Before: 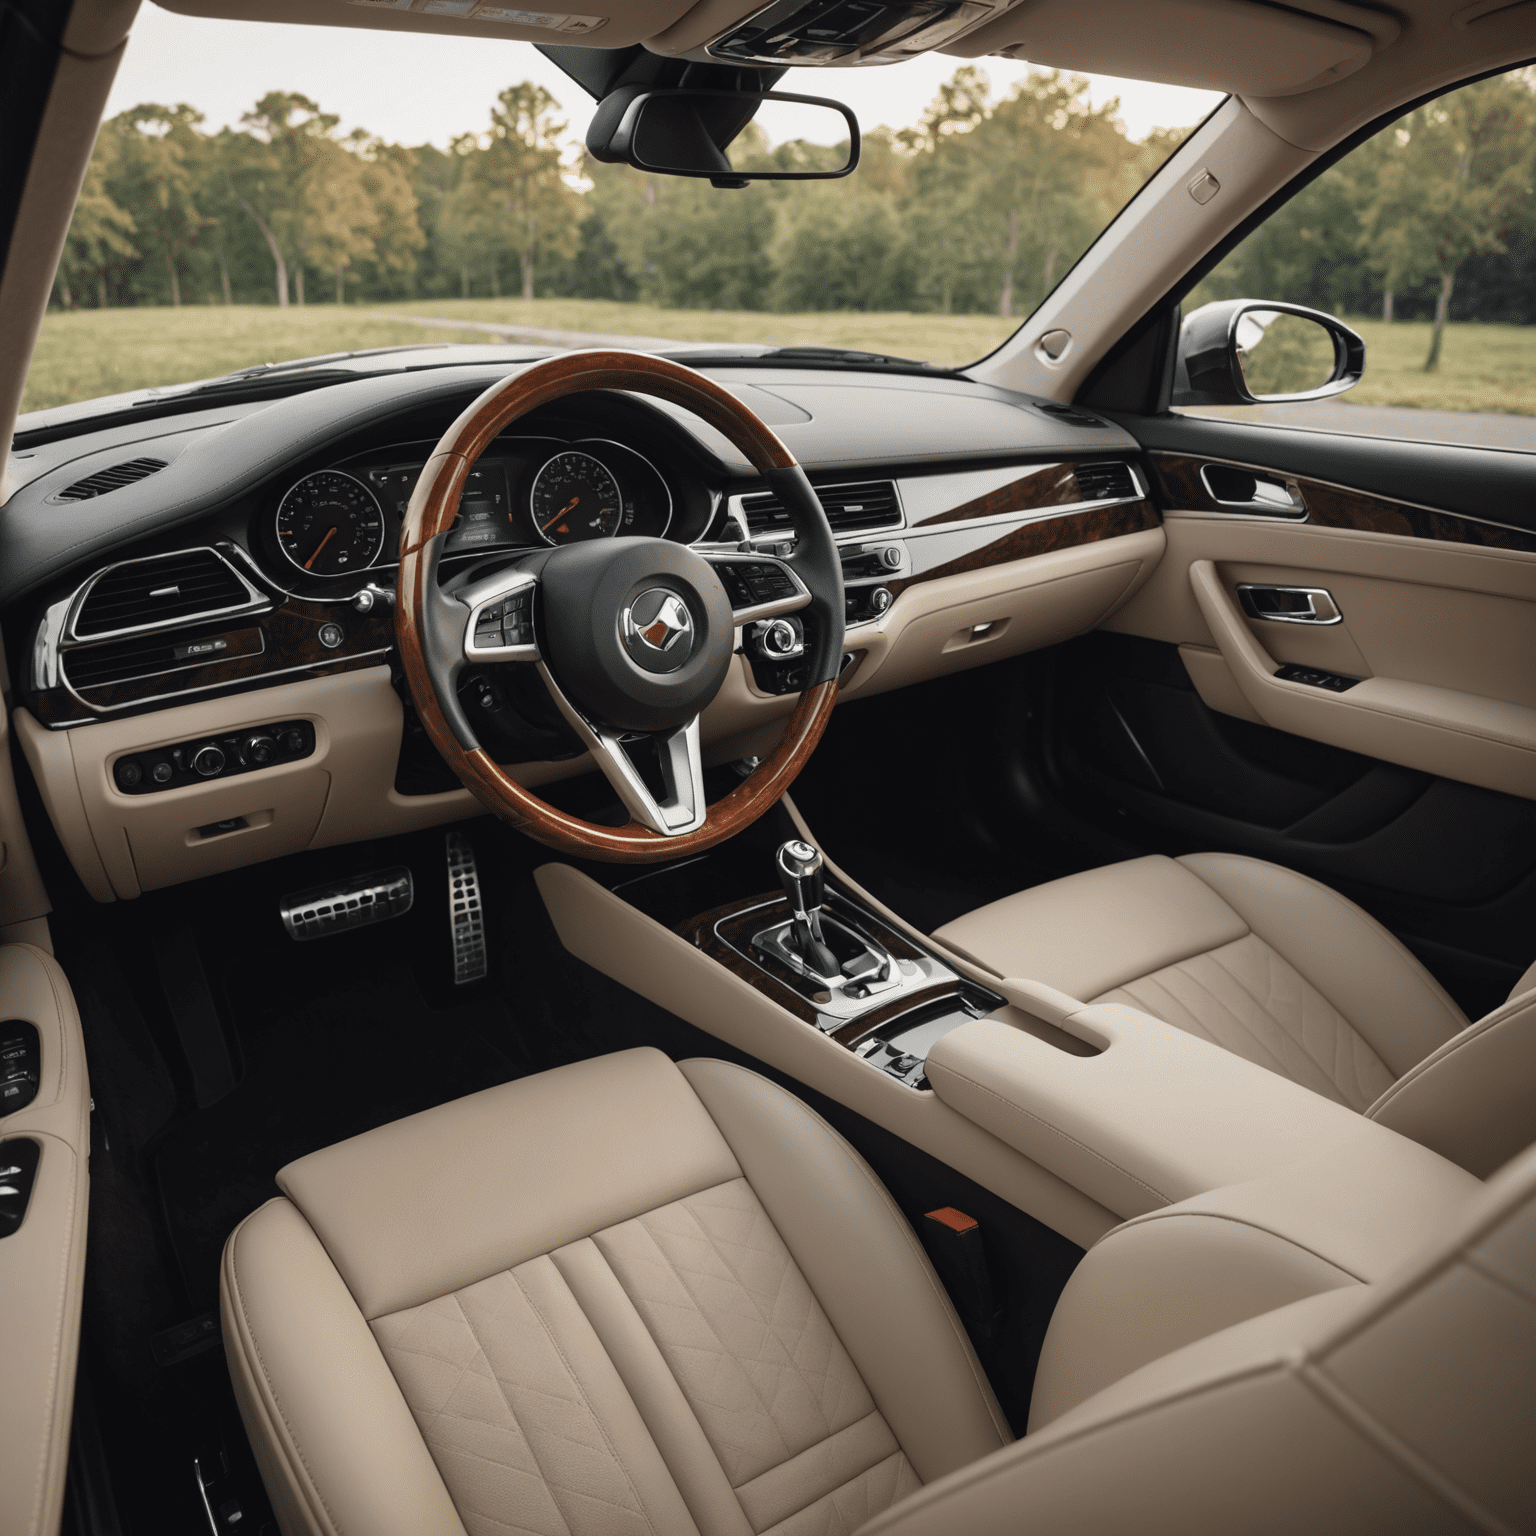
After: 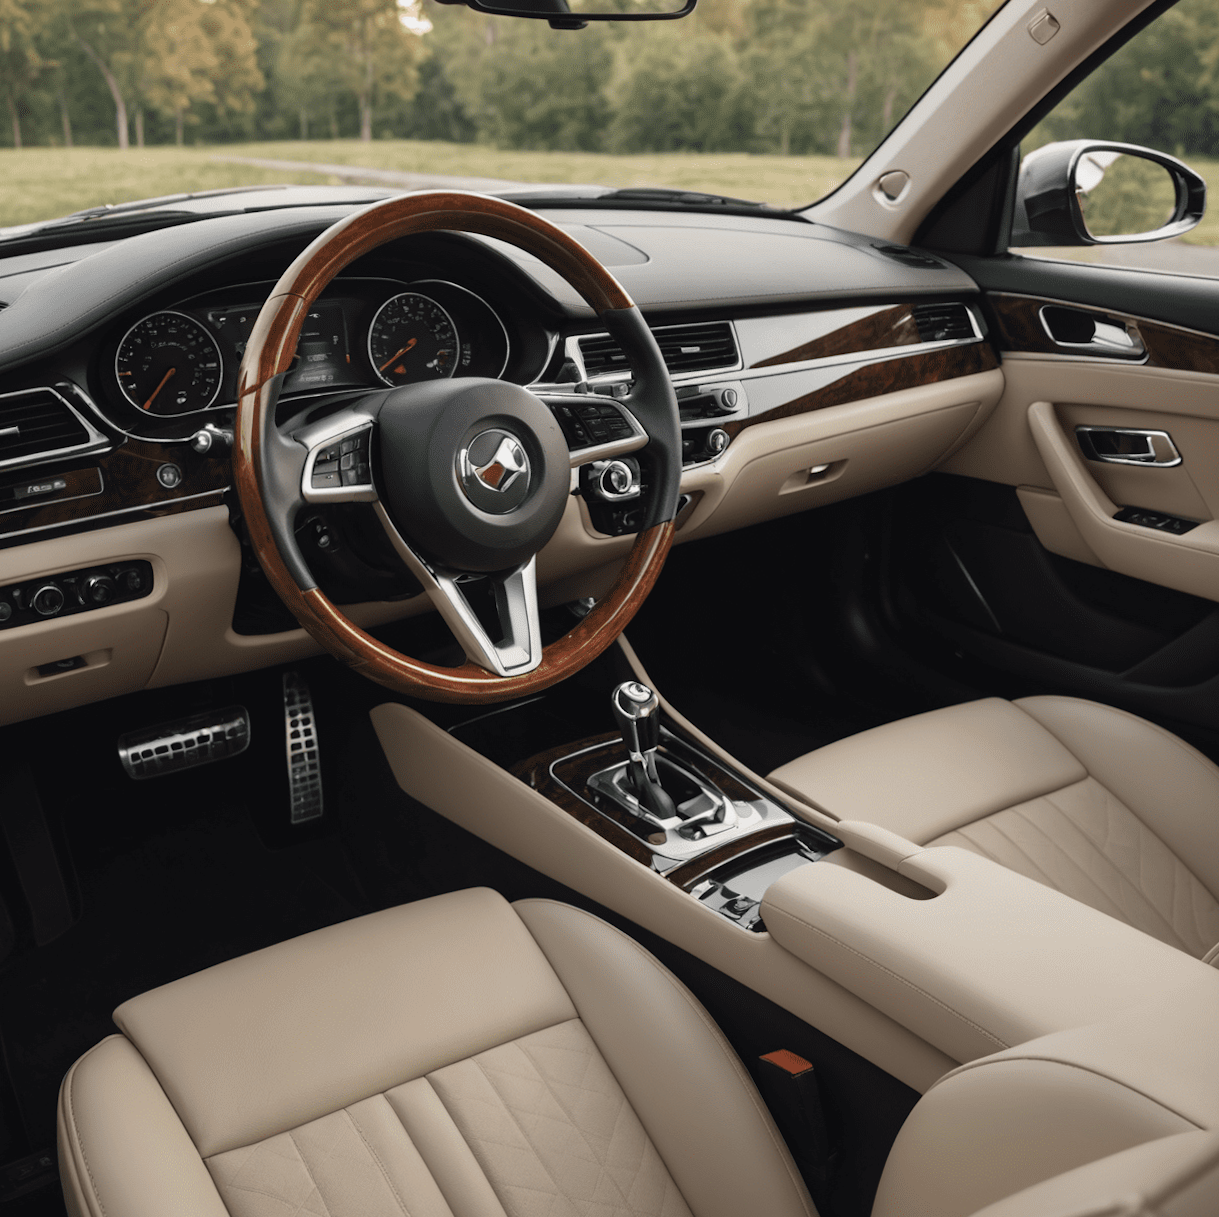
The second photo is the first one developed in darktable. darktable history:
crop and rotate: left 10.071%, top 10.071%, right 10.02%, bottom 10.02%
rotate and perspective: rotation 0.192°, lens shift (horizontal) -0.015, crop left 0.005, crop right 0.996, crop top 0.006, crop bottom 0.99
